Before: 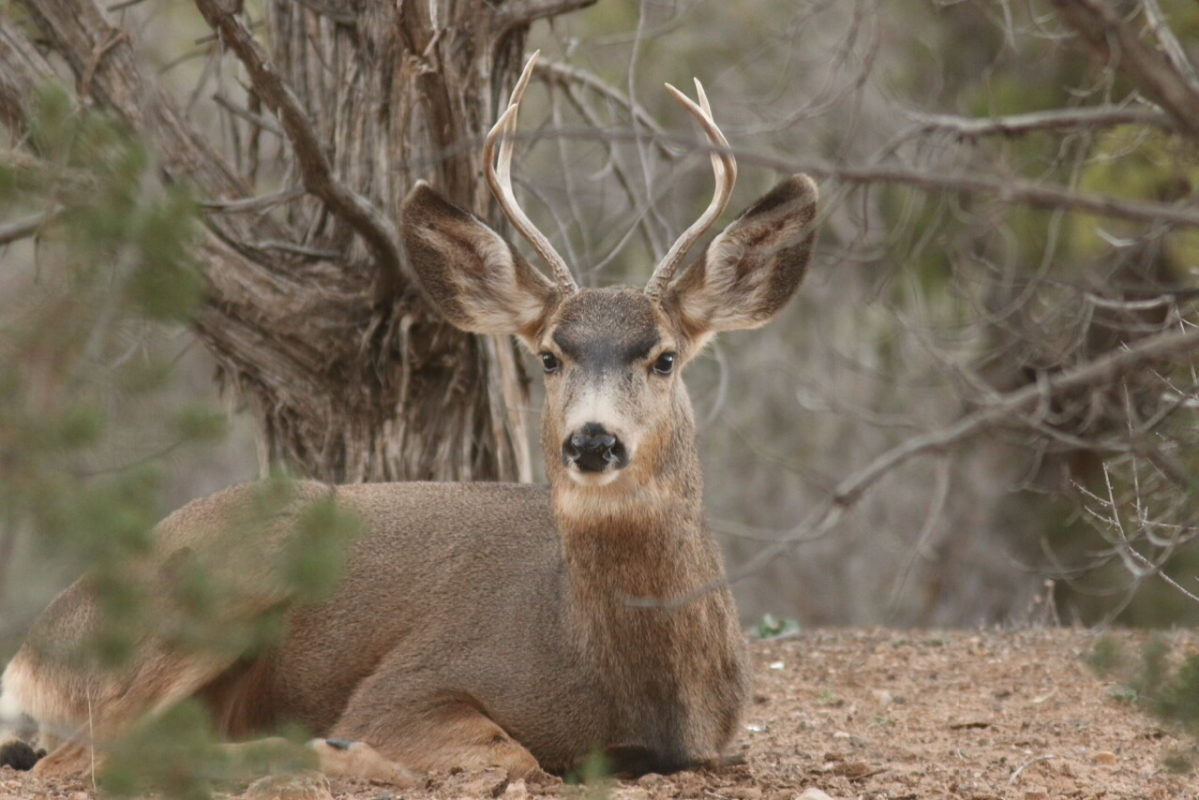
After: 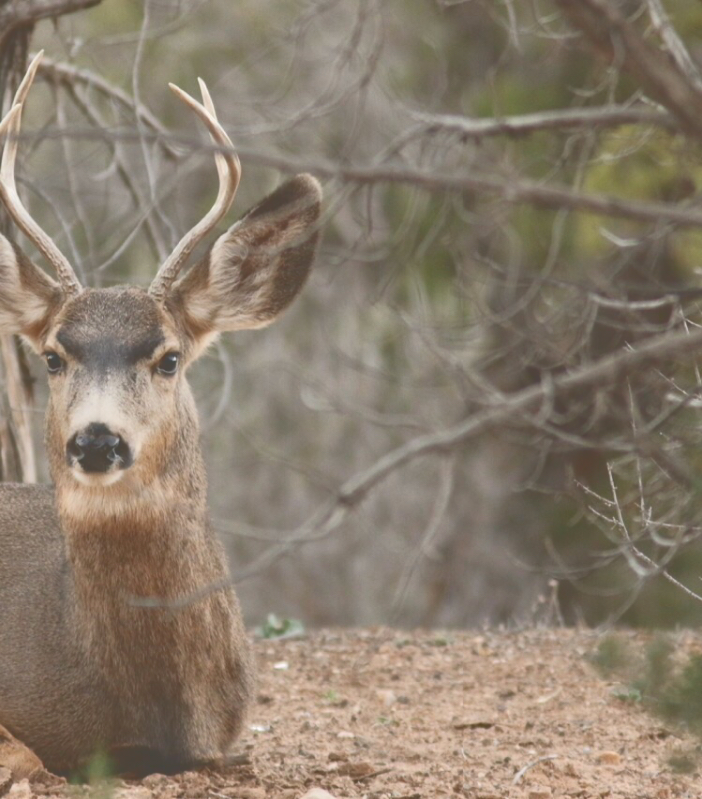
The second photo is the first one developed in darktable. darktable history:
crop: left 41.385%
tone curve: curves: ch0 [(0, 0) (0.003, 0.273) (0.011, 0.276) (0.025, 0.276) (0.044, 0.28) (0.069, 0.283) (0.1, 0.288) (0.136, 0.293) (0.177, 0.302) (0.224, 0.321) (0.277, 0.349) (0.335, 0.393) (0.399, 0.448) (0.468, 0.51) (0.543, 0.589) (0.623, 0.677) (0.709, 0.761) (0.801, 0.839) (0.898, 0.909) (1, 1)], color space Lab, independent channels, preserve colors none
